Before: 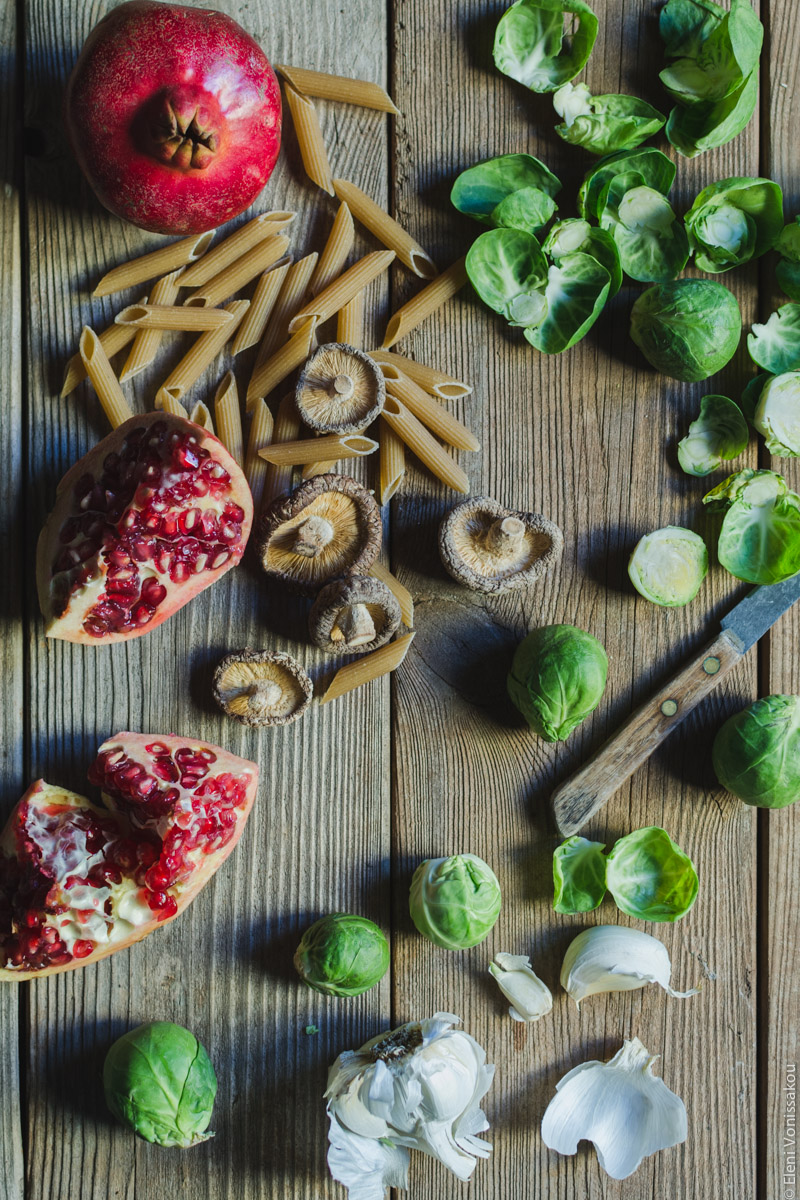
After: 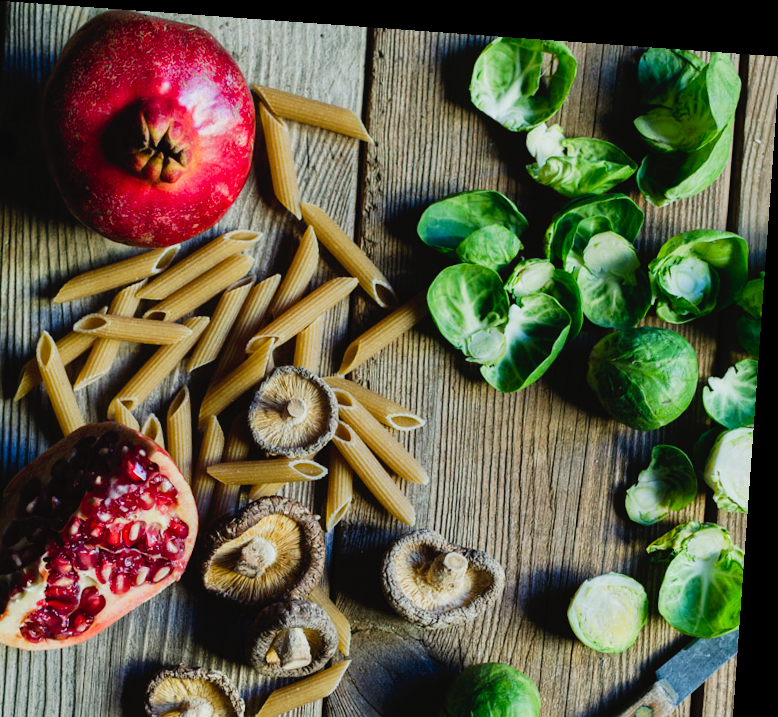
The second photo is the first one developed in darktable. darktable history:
rotate and perspective: rotation 4.1°, automatic cropping off
tone curve: curves: ch0 [(0, 0) (0.003, 0.007) (0.011, 0.01) (0.025, 0.018) (0.044, 0.028) (0.069, 0.034) (0.1, 0.04) (0.136, 0.051) (0.177, 0.104) (0.224, 0.161) (0.277, 0.234) (0.335, 0.316) (0.399, 0.41) (0.468, 0.487) (0.543, 0.577) (0.623, 0.679) (0.709, 0.769) (0.801, 0.854) (0.898, 0.922) (1, 1)], preserve colors none
crop and rotate: left 11.812%, bottom 42.776%
